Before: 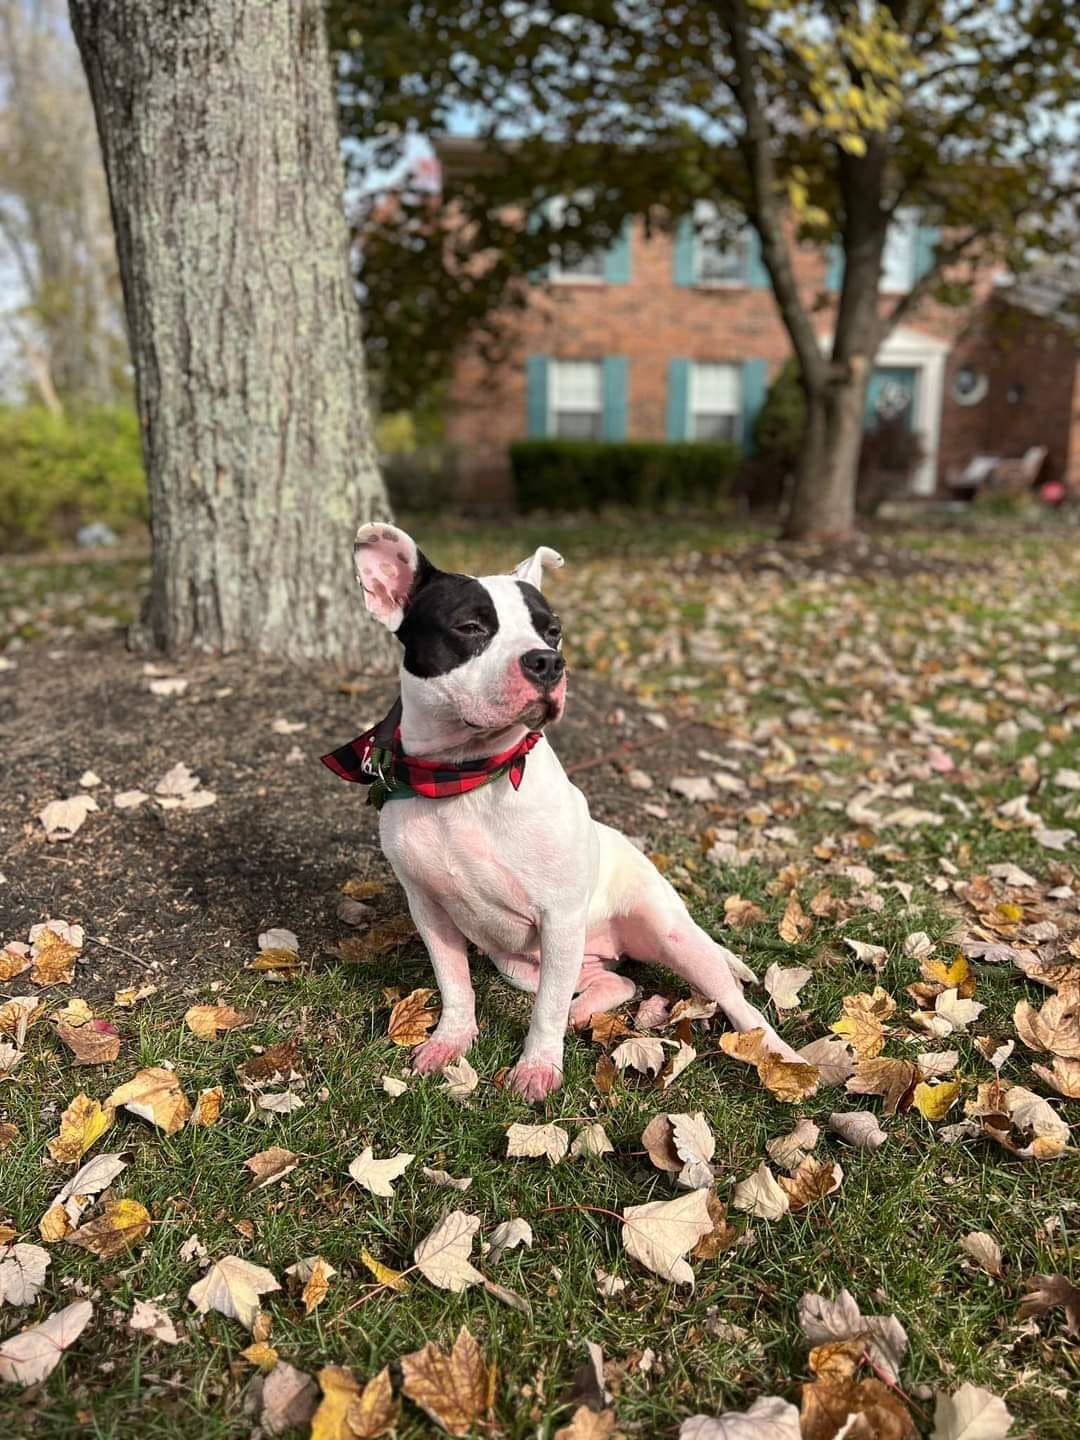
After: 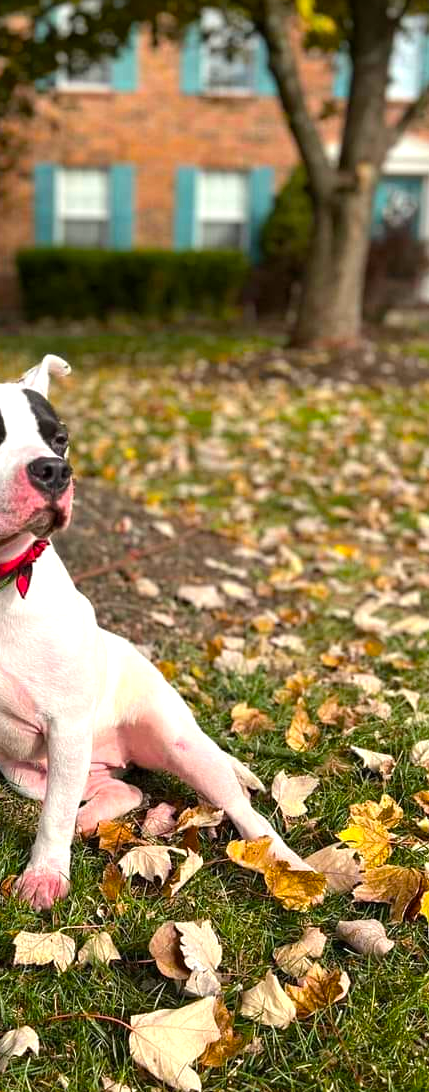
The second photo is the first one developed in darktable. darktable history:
crop: left 45.721%, top 13.393%, right 14.118%, bottom 10.01%
white balance: emerald 1
color balance rgb: perceptual saturation grading › global saturation 36%, perceptual brilliance grading › global brilliance 10%, global vibrance 20%
